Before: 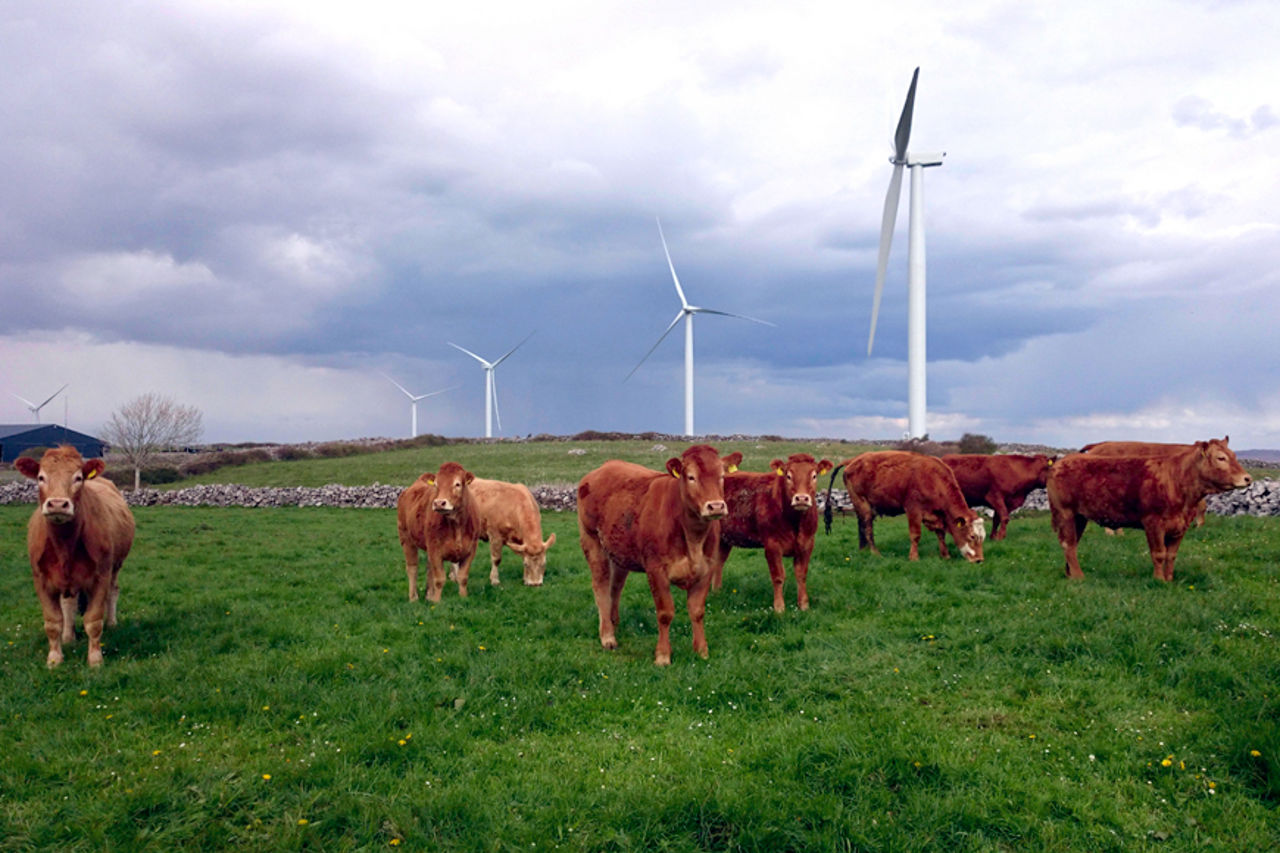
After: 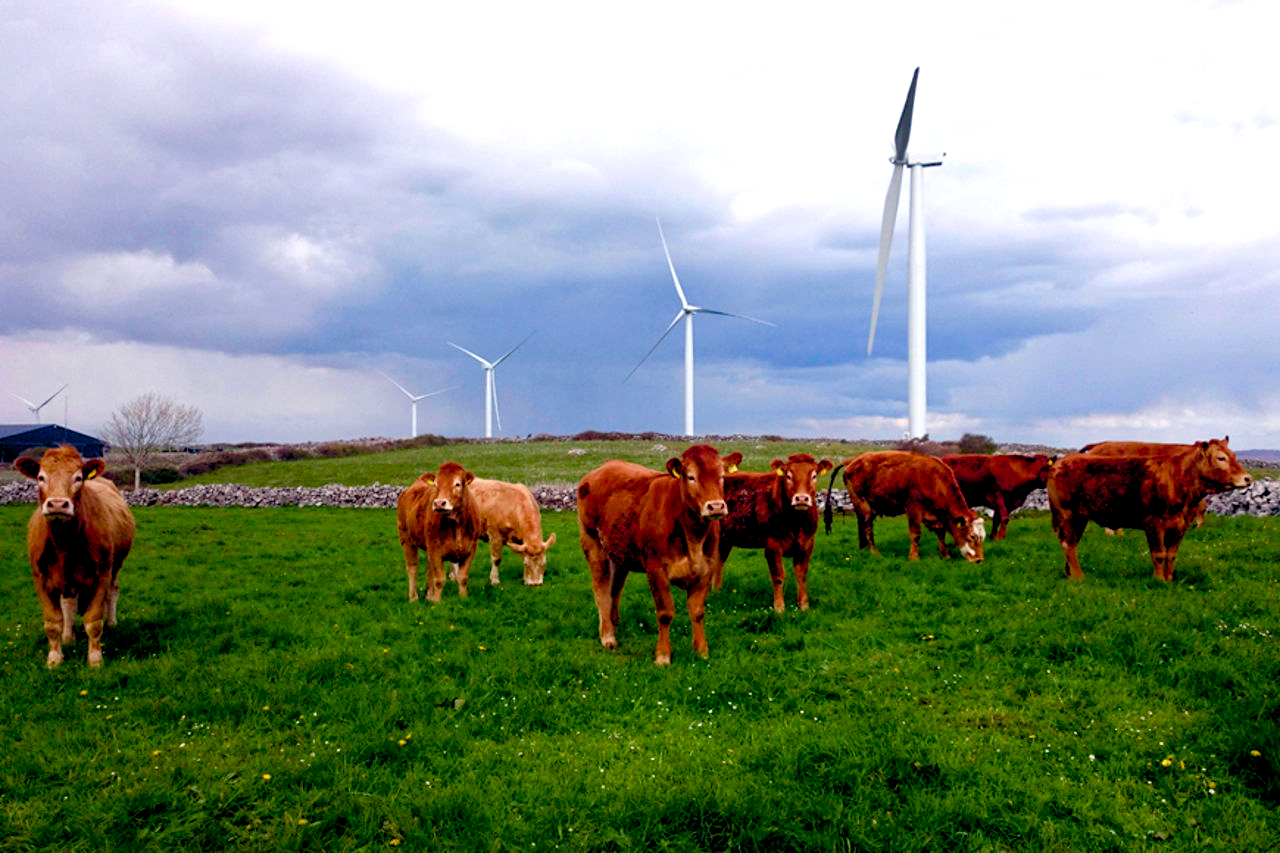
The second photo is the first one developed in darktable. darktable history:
exposure: compensate highlight preservation false
color balance rgb: shadows lift › luminance -9.41%, highlights gain › luminance 17.6%, global offset › luminance -1.45%, perceptual saturation grading › highlights -17.77%, perceptual saturation grading › mid-tones 33.1%, perceptual saturation grading › shadows 50.52%, global vibrance 24.22%
